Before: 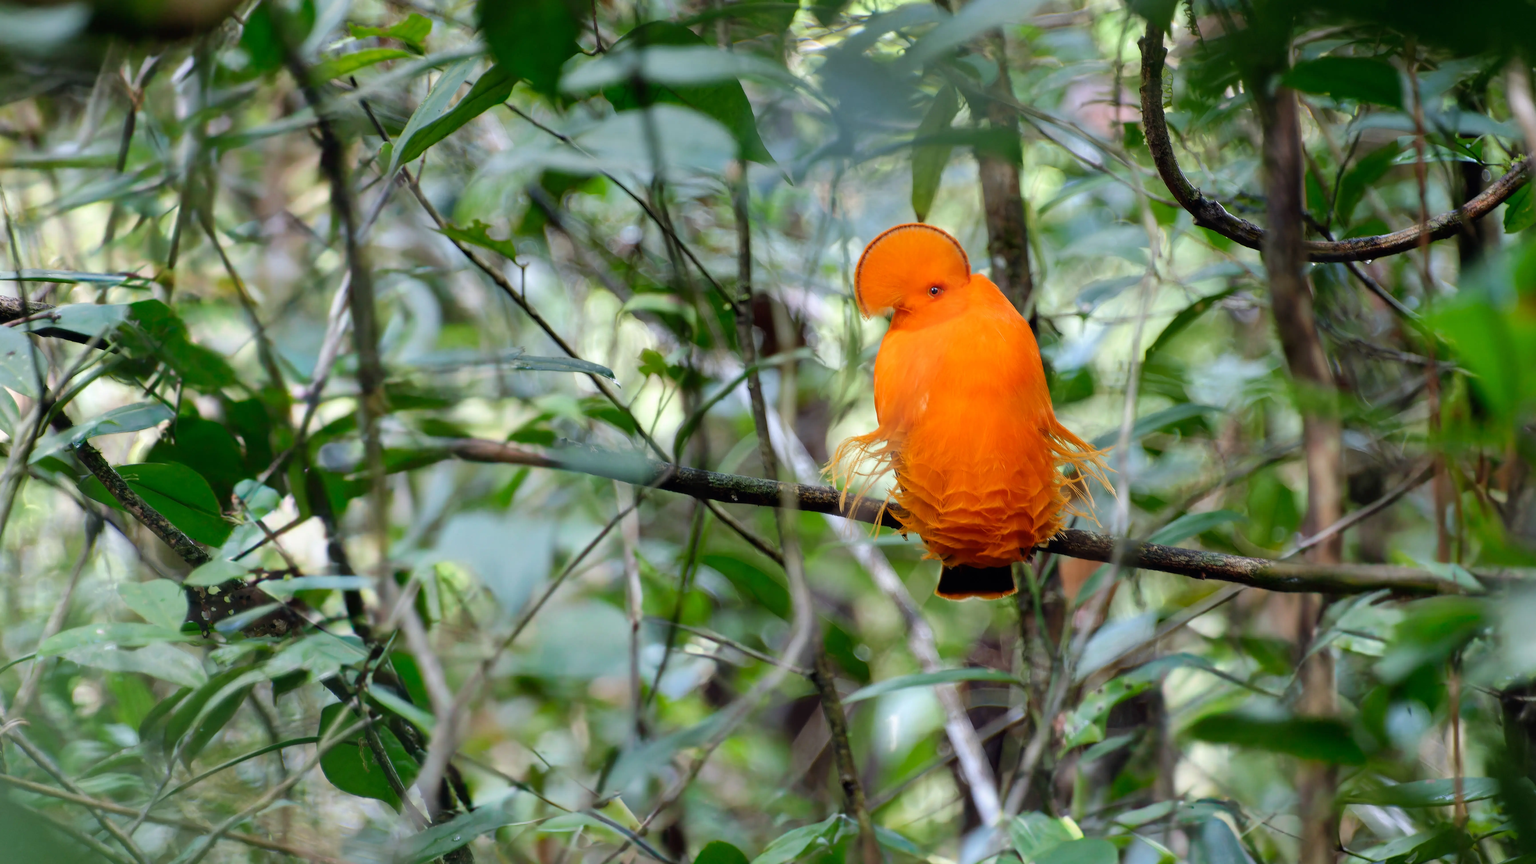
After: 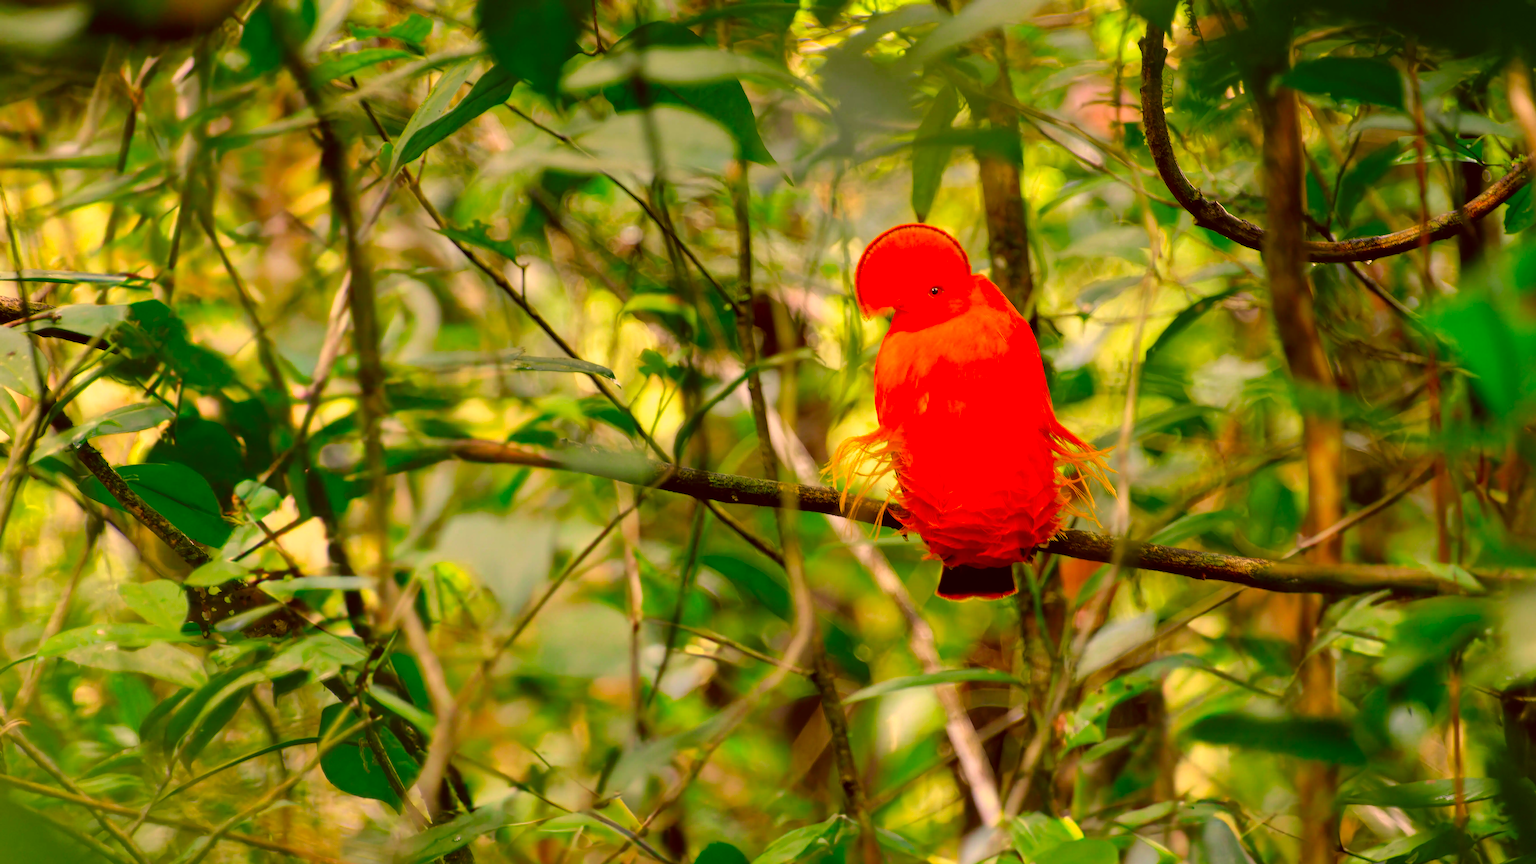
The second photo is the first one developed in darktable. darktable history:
color correction: highlights a* 11.19, highlights b* 30.3, shadows a* 2.9, shadows b* 17.66, saturation 1.75
